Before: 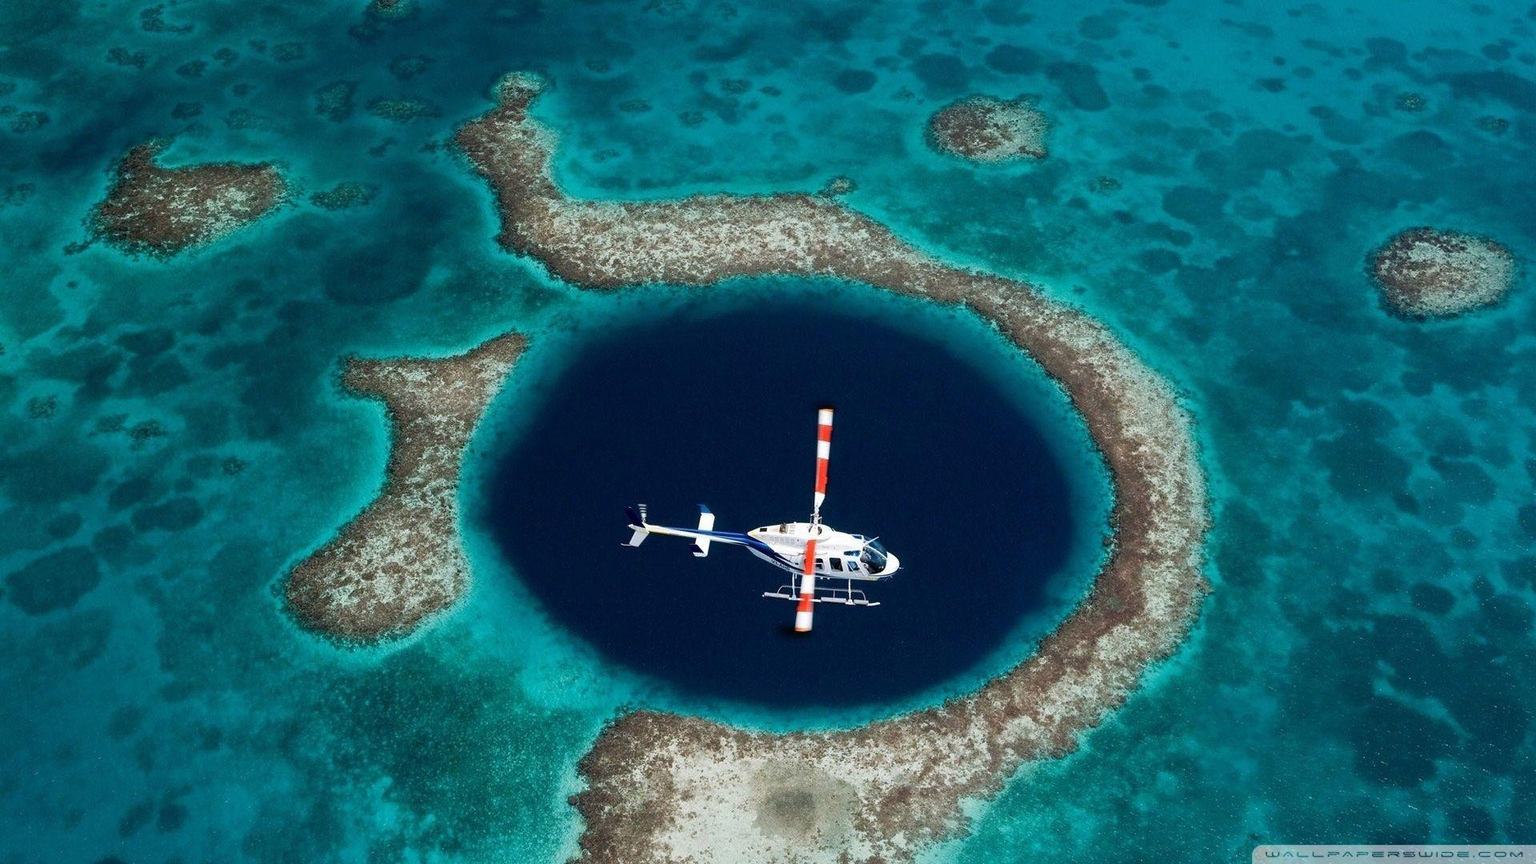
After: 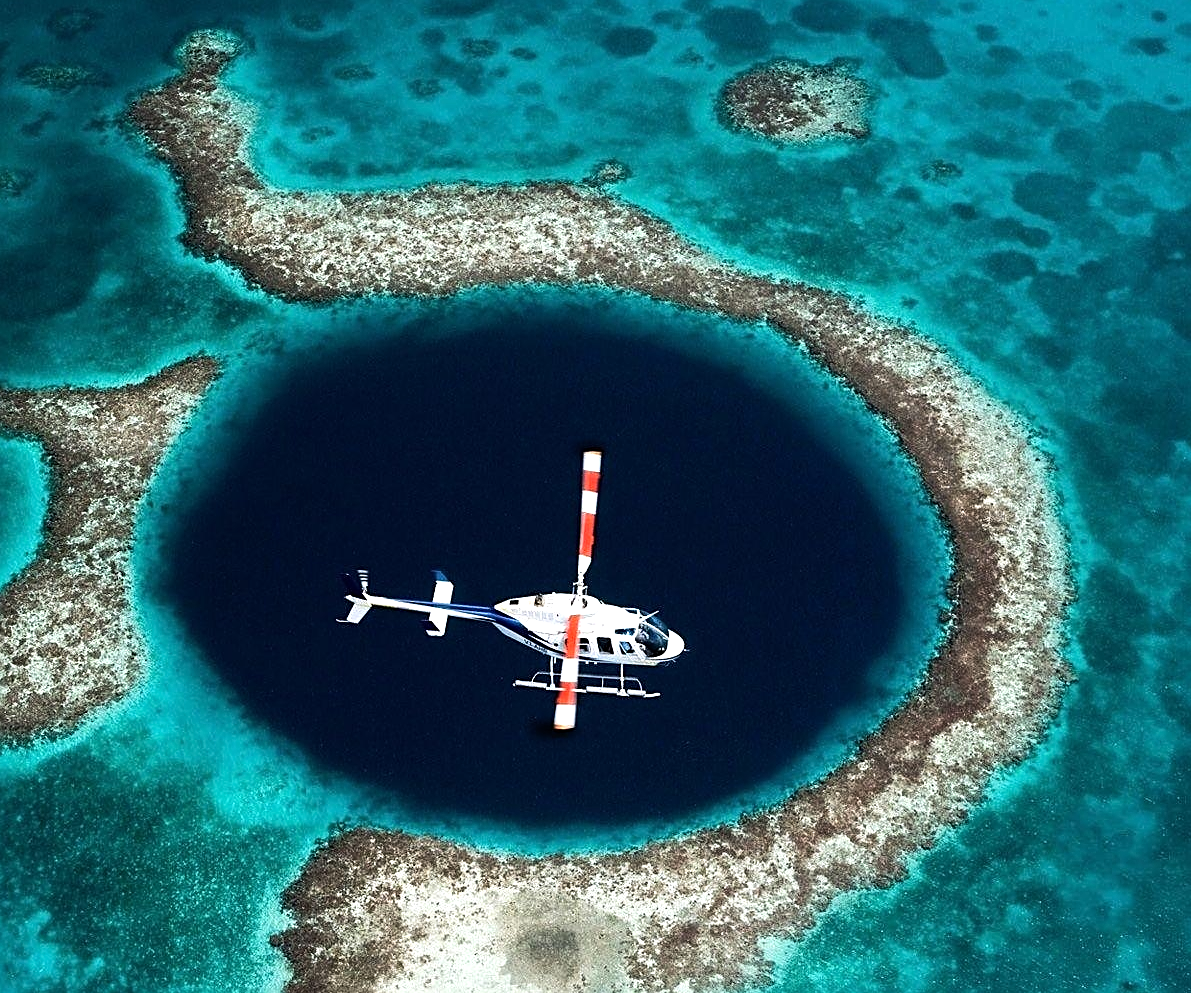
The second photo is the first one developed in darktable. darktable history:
crop and rotate: left 22.918%, top 5.632%, right 15.043%, bottom 2.348%
sharpen: on, module defaults
tone equalizer: -8 EV -0.762 EV, -7 EV -0.733 EV, -6 EV -0.567 EV, -5 EV -0.375 EV, -3 EV 0.402 EV, -2 EV 0.6 EV, -1 EV 0.675 EV, +0 EV 0.756 EV, edges refinement/feathering 500, mask exposure compensation -1.57 EV, preserve details no
